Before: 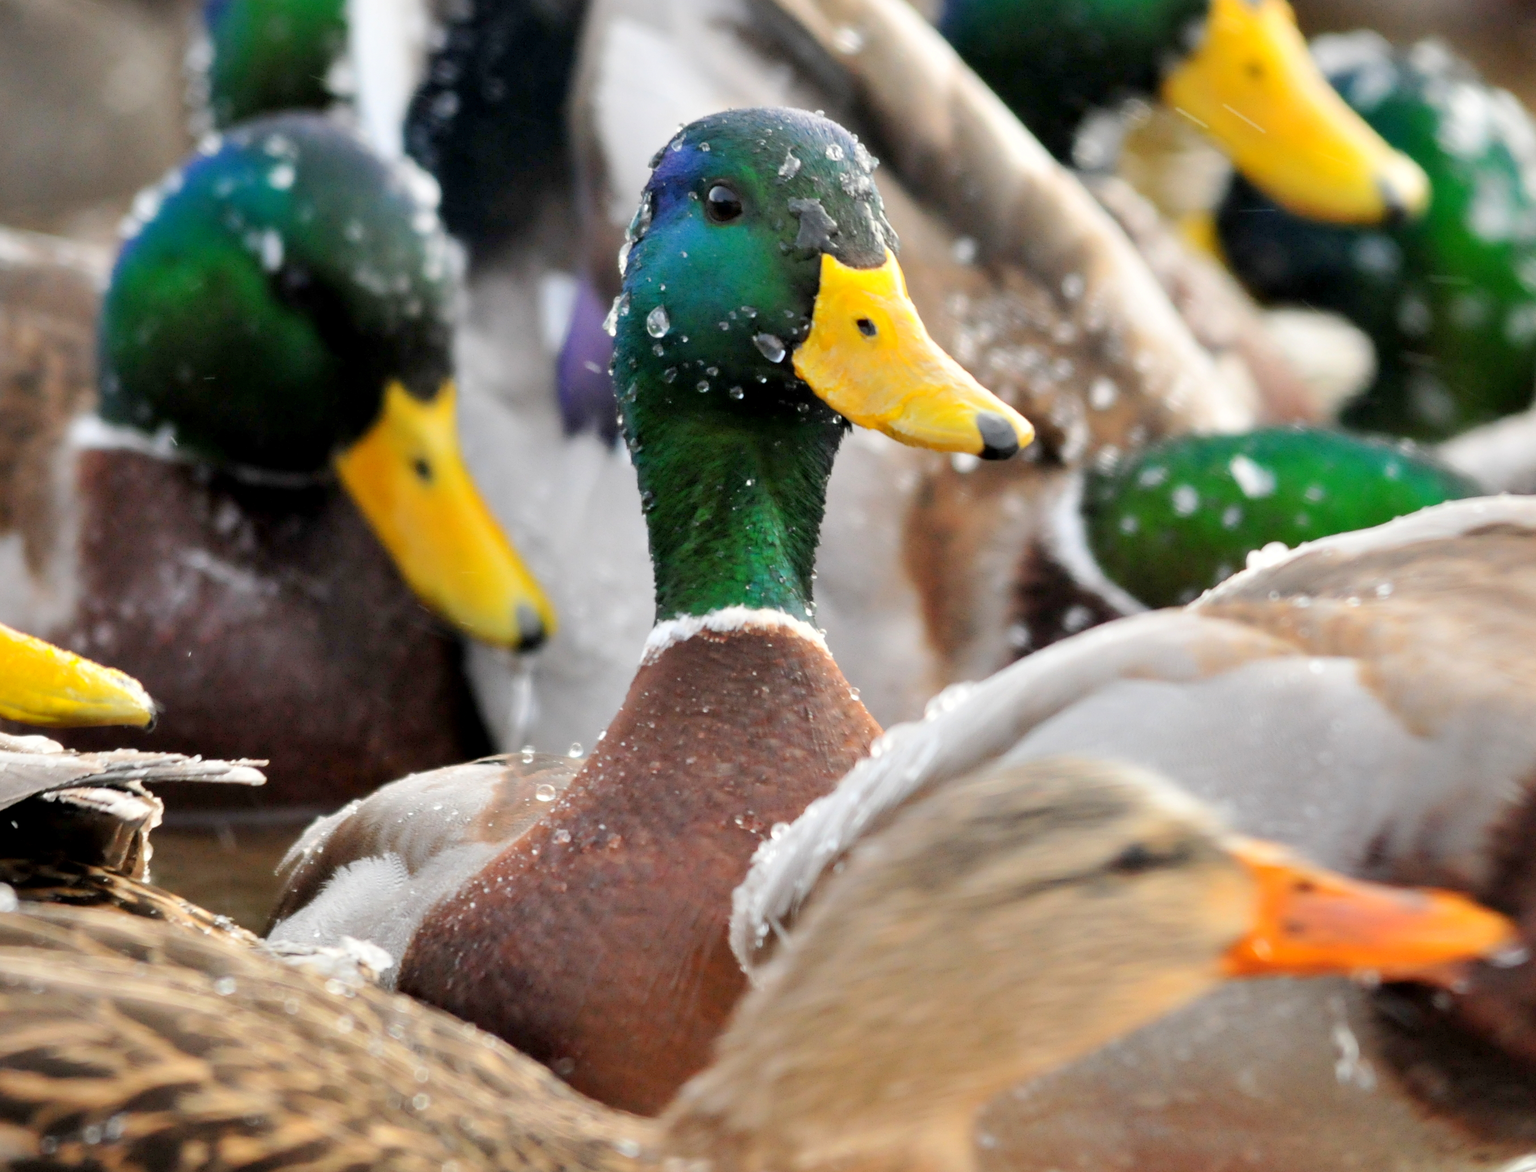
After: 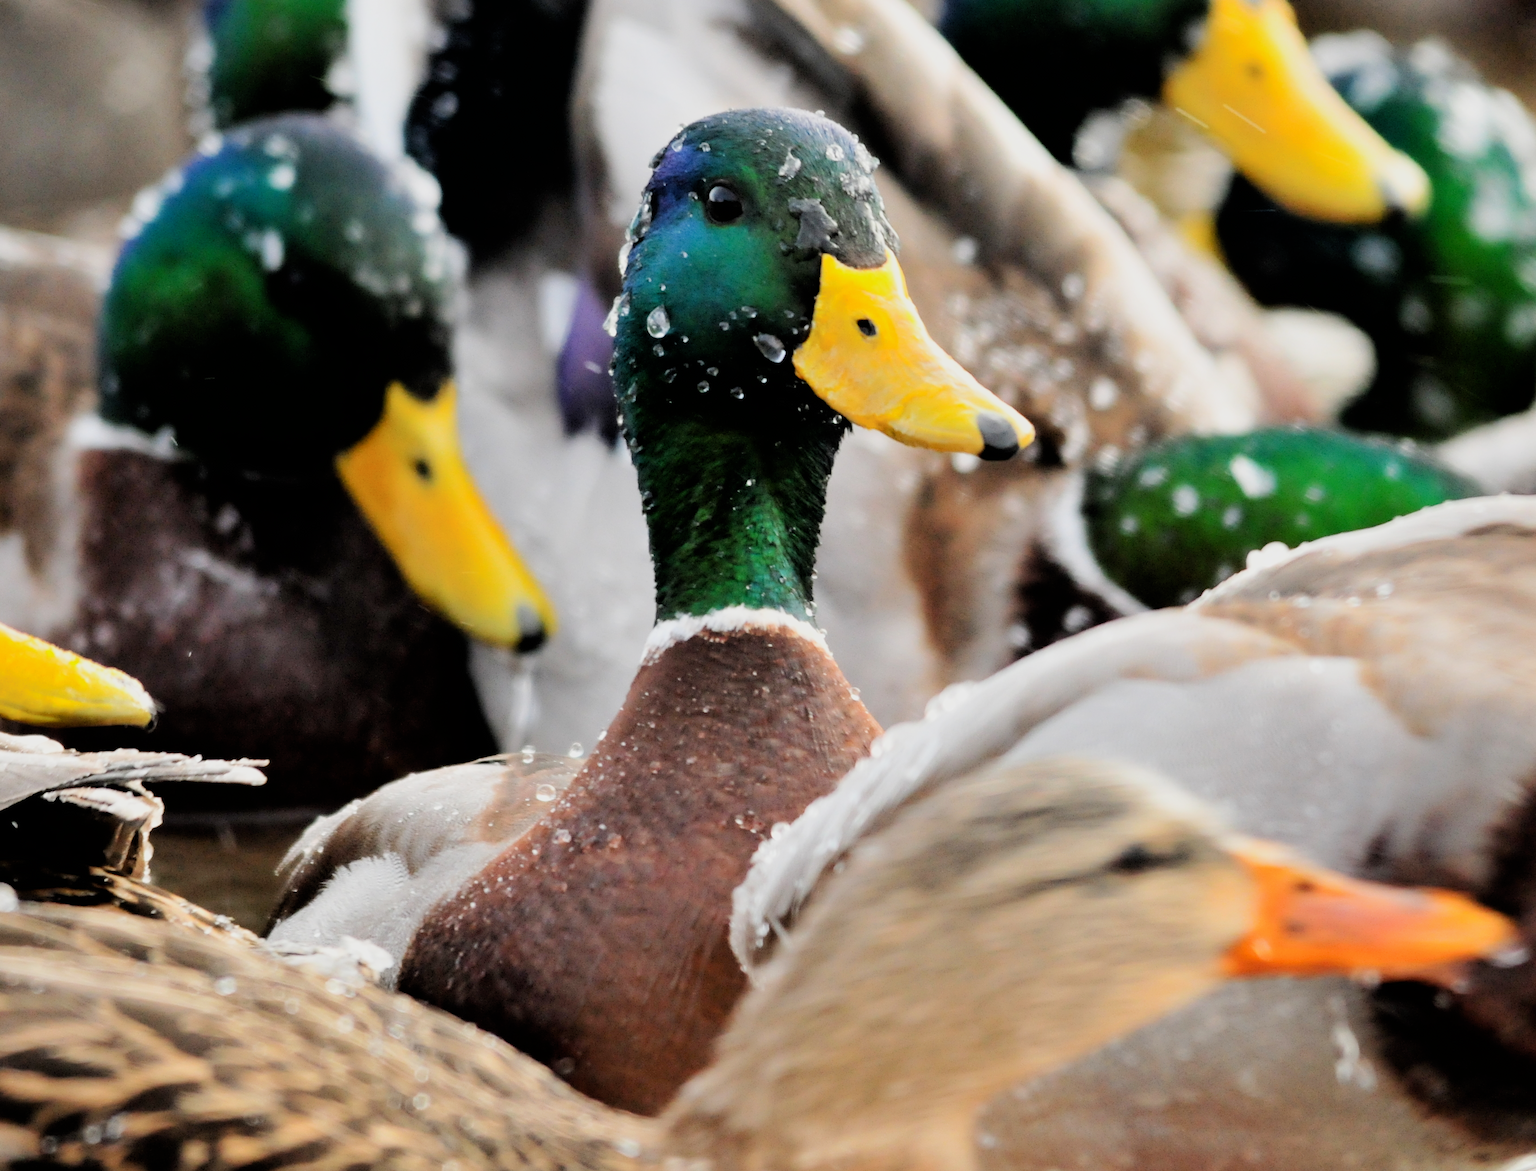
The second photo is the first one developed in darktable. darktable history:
filmic rgb: black relative exposure -5.01 EV, white relative exposure 3.49 EV, hardness 3.16, contrast 1.296, highlights saturation mix -49.04%
